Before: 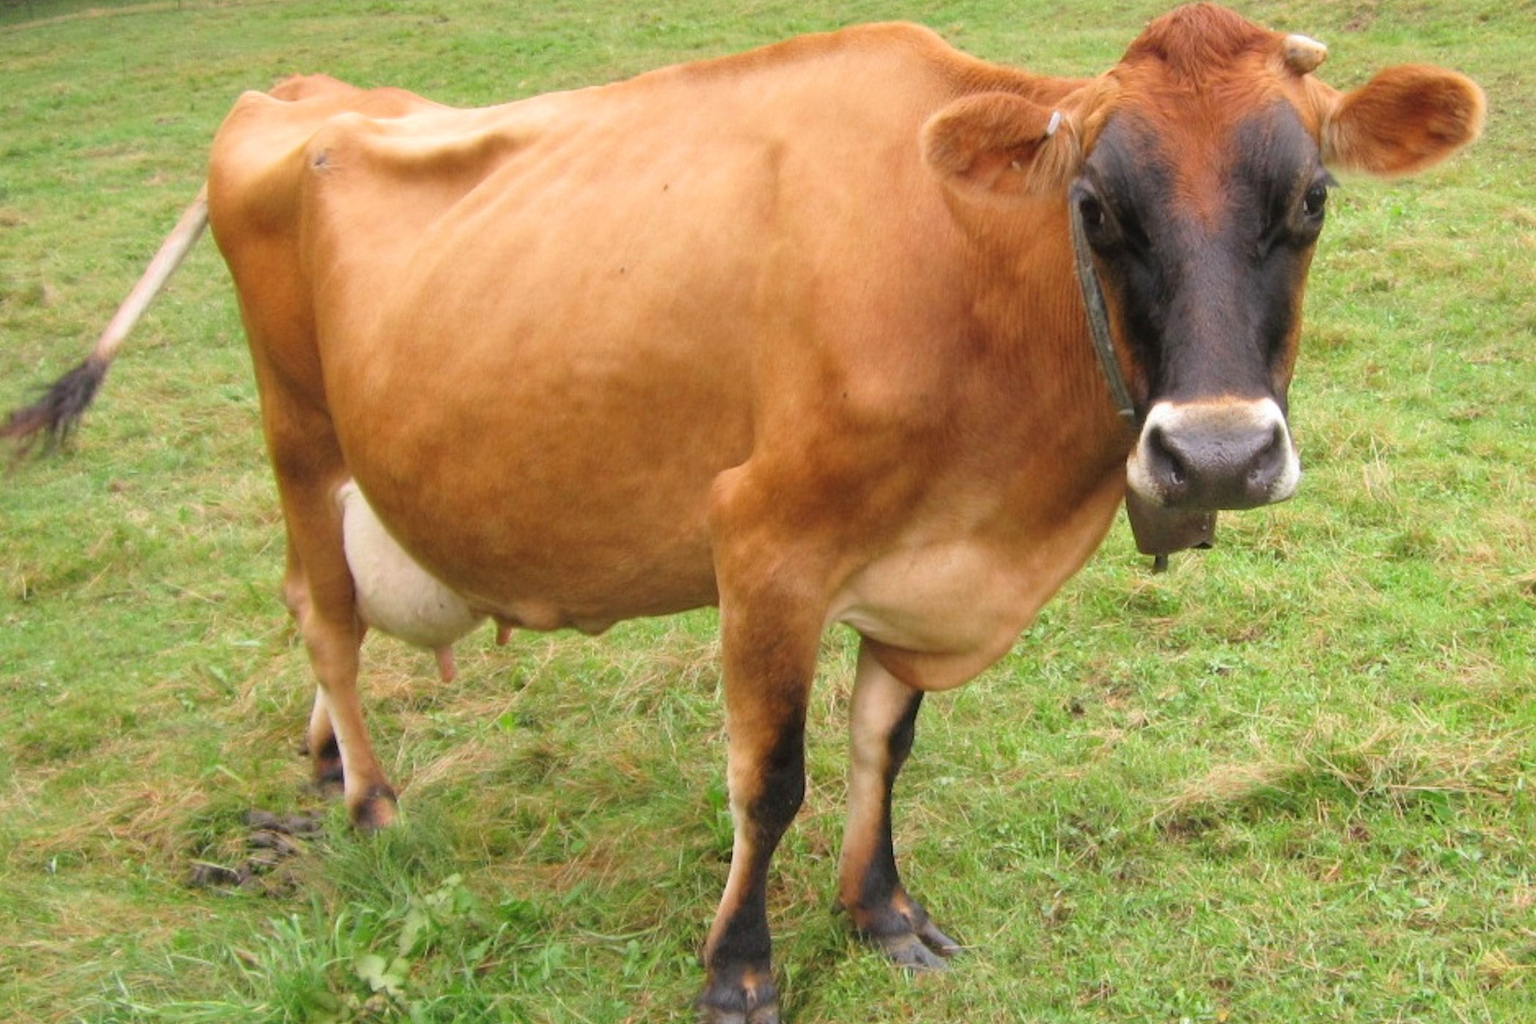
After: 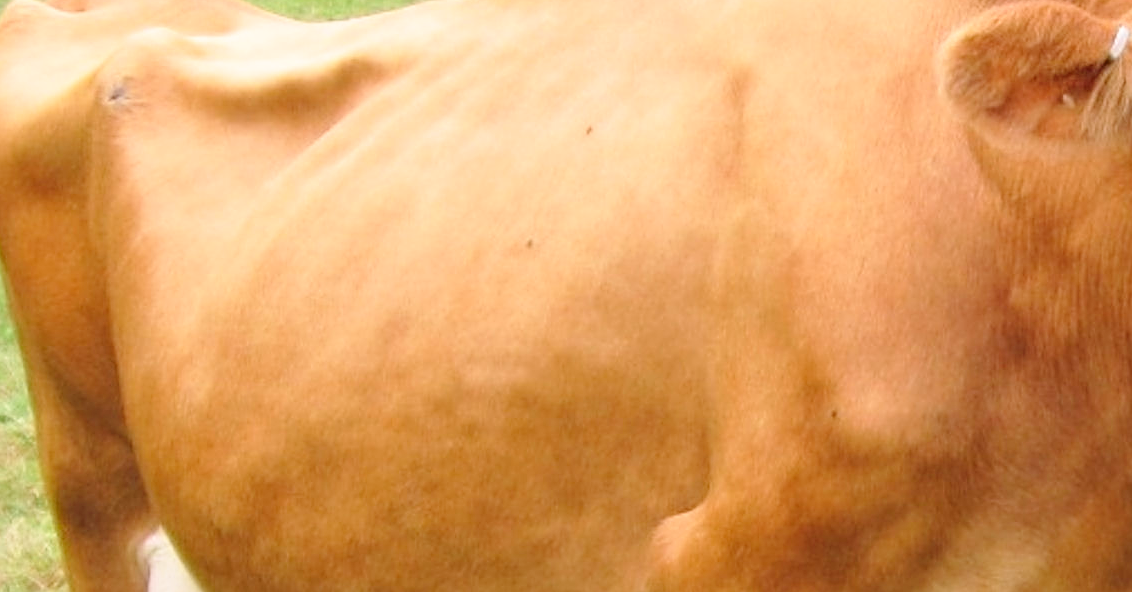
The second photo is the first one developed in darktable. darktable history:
tone curve: curves: ch0 [(0, 0) (0.003, 0.023) (0.011, 0.025) (0.025, 0.029) (0.044, 0.047) (0.069, 0.079) (0.1, 0.113) (0.136, 0.152) (0.177, 0.199) (0.224, 0.26) (0.277, 0.333) (0.335, 0.404) (0.399, 0.48) (0.468, 0.559) (0.543, 0.635) (0.623, 0.713) (0.709, 0.797) (0.801, 0.879) (0.898, 0.953) (1, 1)], preserve colors none
crop: left 15.306%, top 9.065%, right 30.789%, bottom 48.638%
sharpen: on, module defaults
